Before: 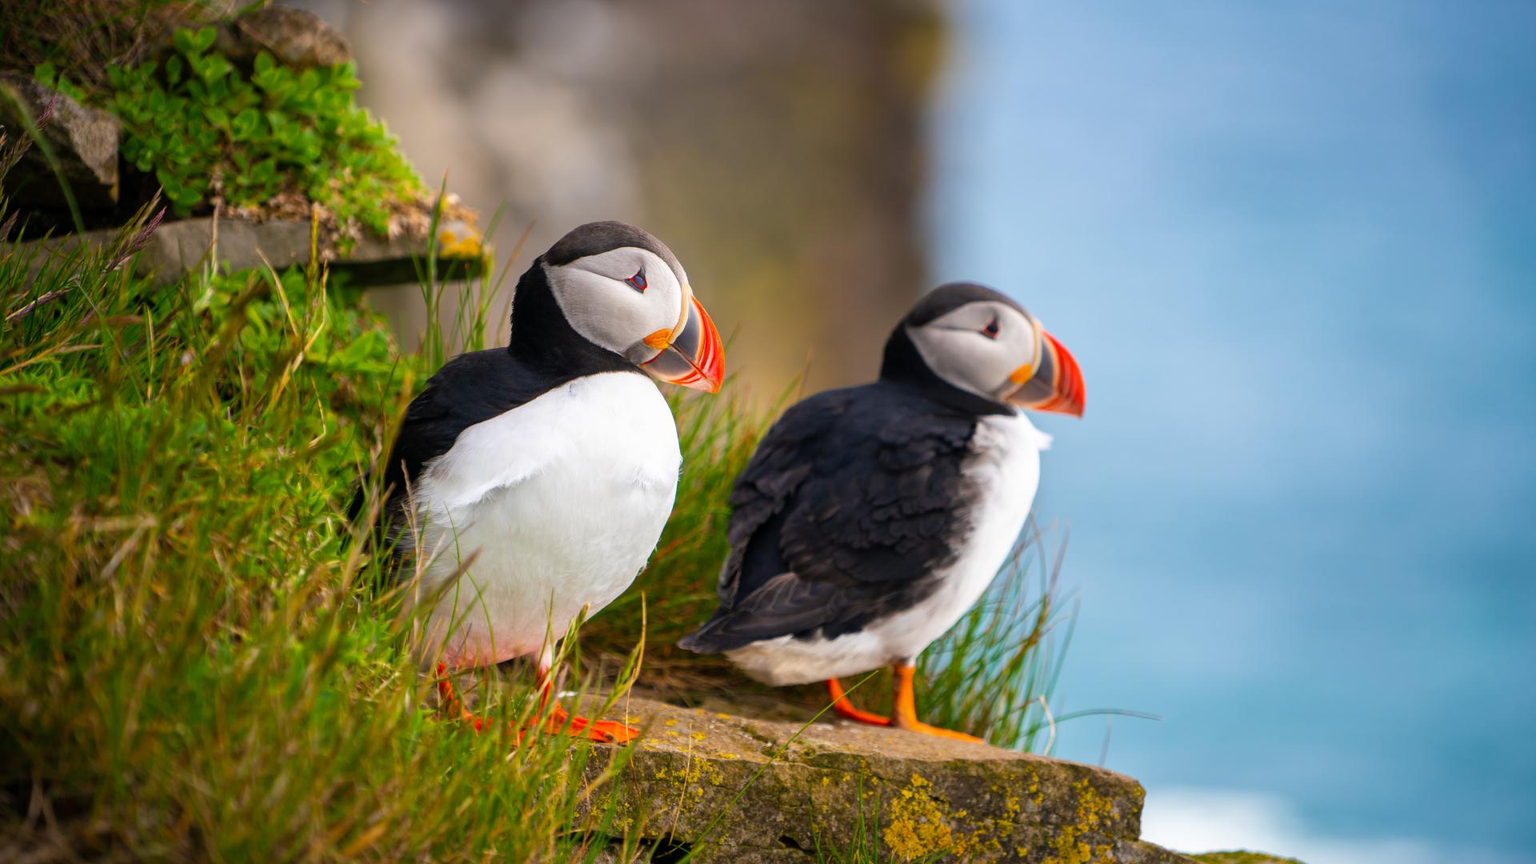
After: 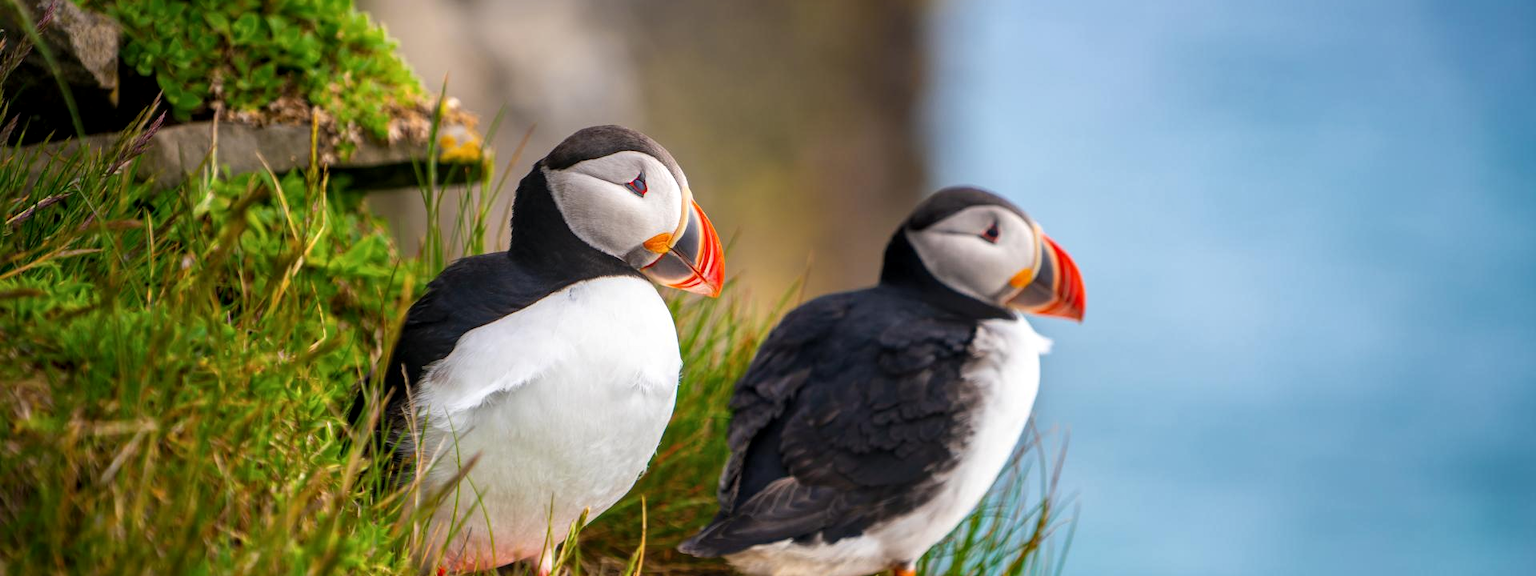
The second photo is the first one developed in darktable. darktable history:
crop: top 11.166%, bottom 22.168%
local contrast: on, module defaults
shadows and highlights: shadows 62.66, white point adjustment 0.37, highlights -34.44, compress 83.82%
